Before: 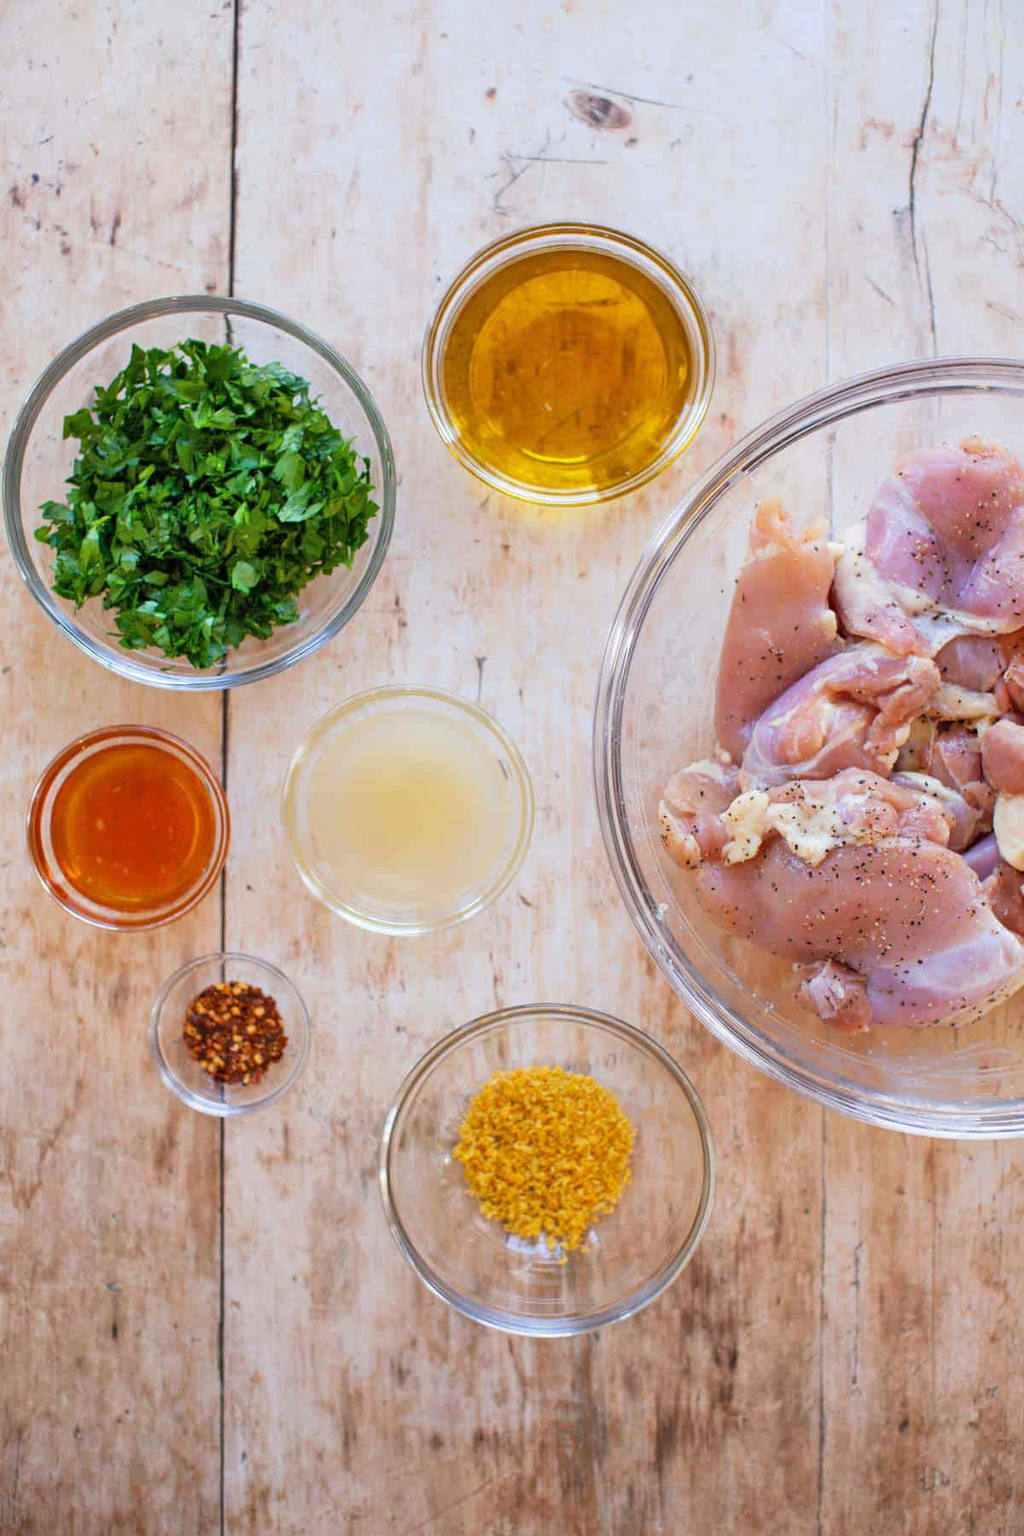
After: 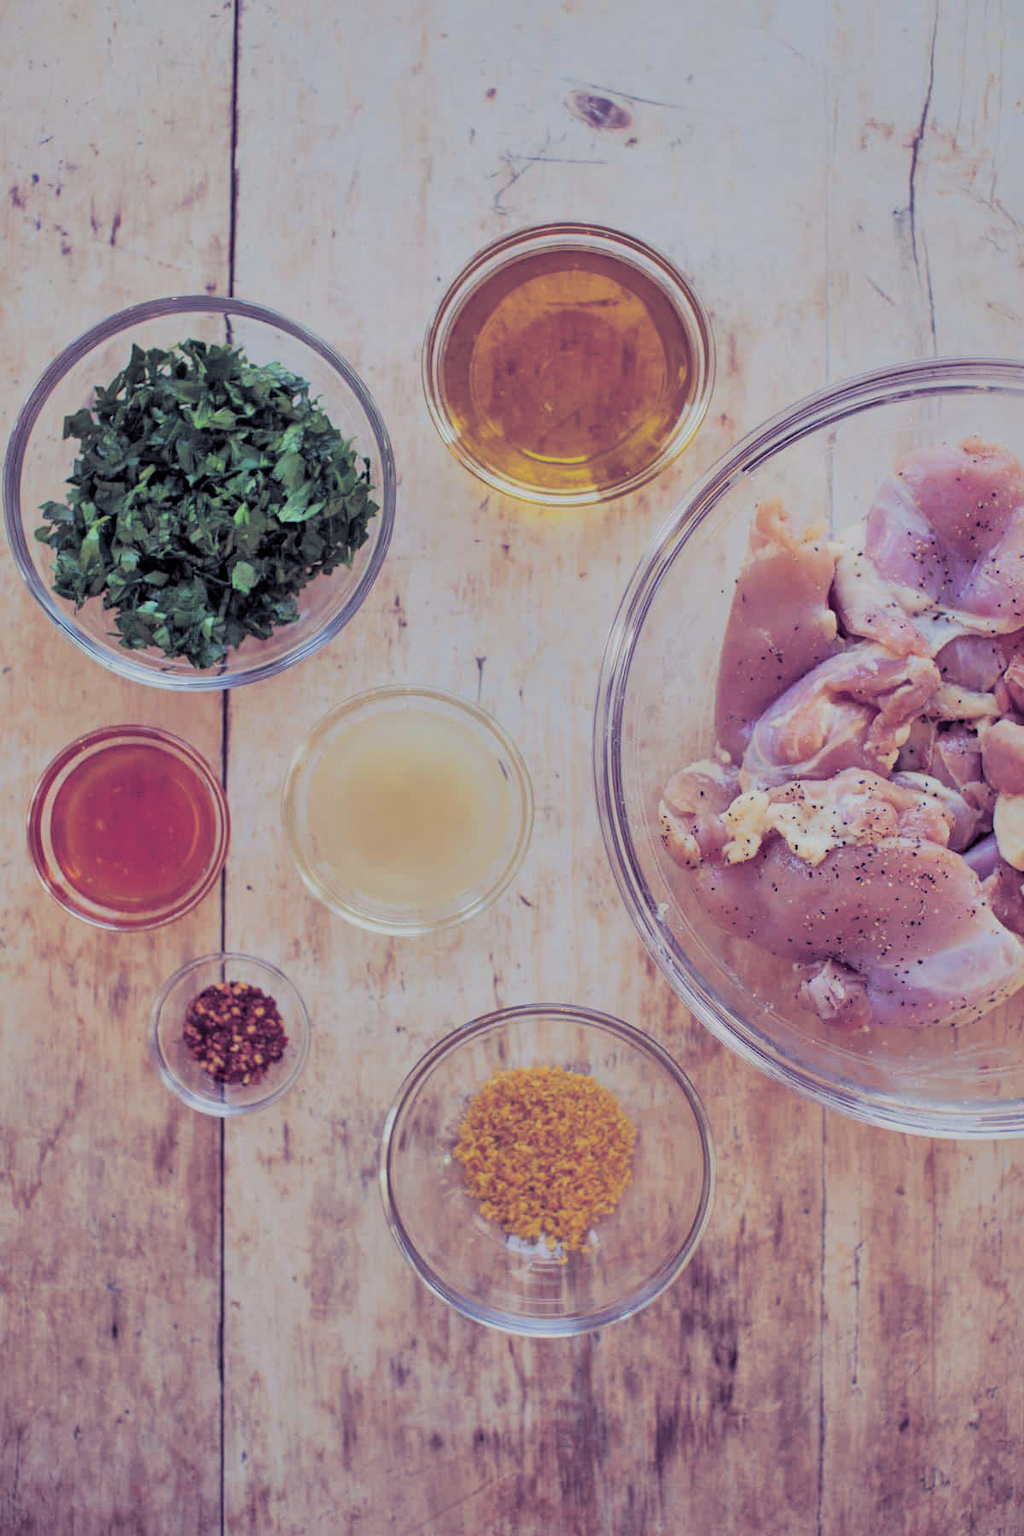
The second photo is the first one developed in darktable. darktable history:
filmic rgb: black relative exposure -7.65 EV, white relative exposure 4.56 EV, hardness 3.61
shadows and highlights: on, module defaults
split-toning: shadows › hue 255.6°, shadows › saturation 0.66, highlights › hue 43.2°, highlights › saturation 0.68, balance -50.1
